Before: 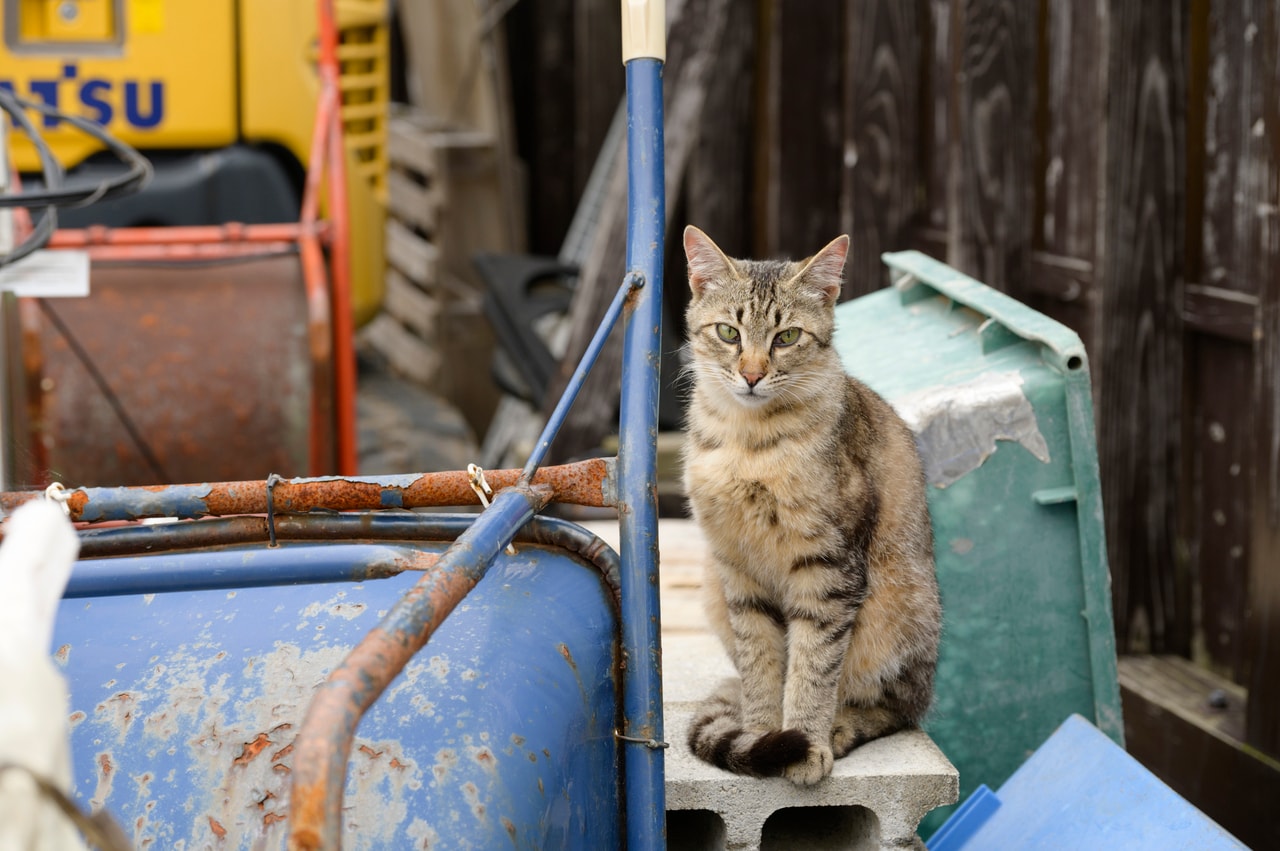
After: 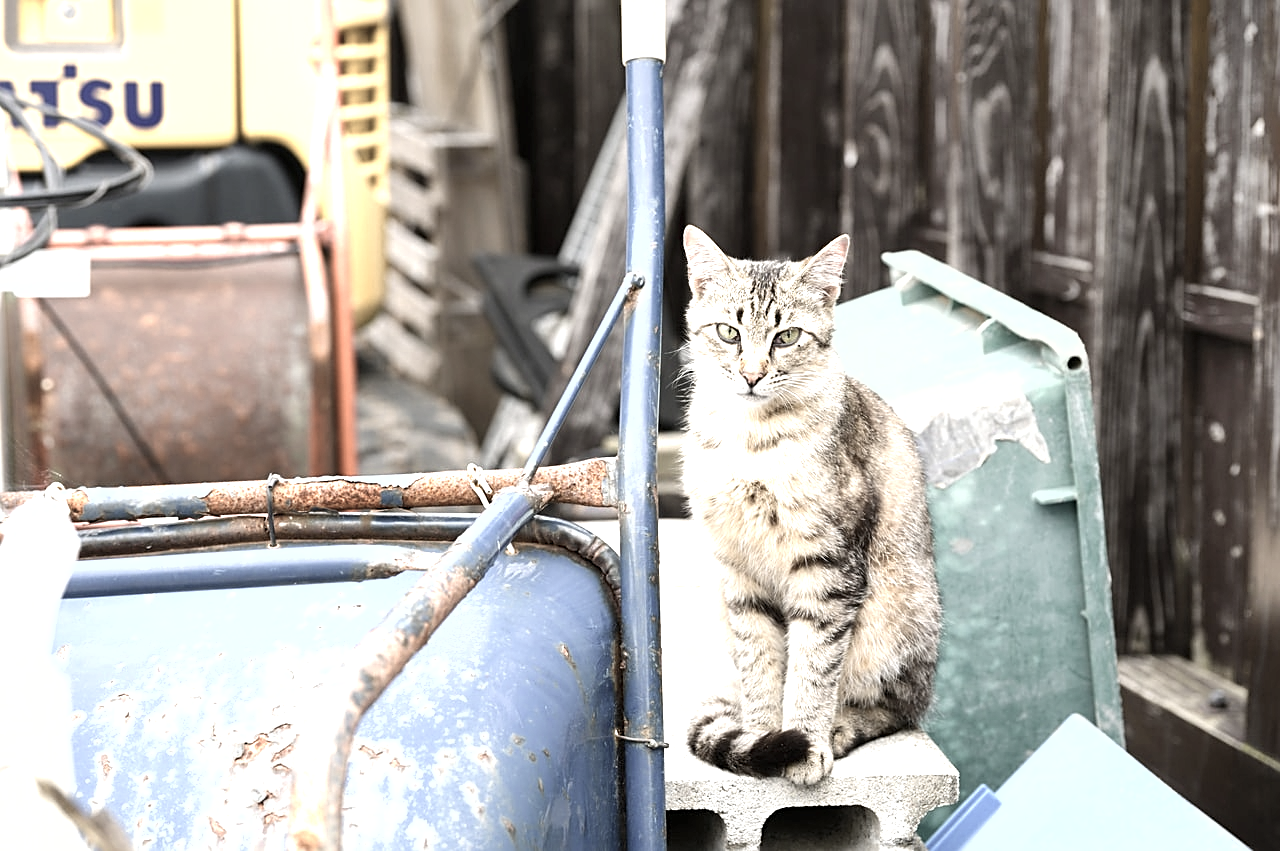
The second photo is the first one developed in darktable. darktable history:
color zones: curves: ch0 [(0, 0.6) (0.129, 0.585) (0.193, 0.596) (0.429, 0.5) (0.571, 0.5) (0.714, 0.5) (0.857, 0.5) (1, 0.6)]; ch1 [(0, 0.453) (0.112, 0.245) (0.213, 0.252) (0.429, 0.233) (0.571, 0.231) (0.683, 0.242) (0.857, 0.296) (1, 0.453)]
sharpen: on, module defaults
shadows and highlights: radius 111.54, shadows 51.26, white point adjustment 9, highlights -3.84, soften with gaussian
exposure: exposure 1 EV, compensate exposure bias true, compensate highlight preservation false
